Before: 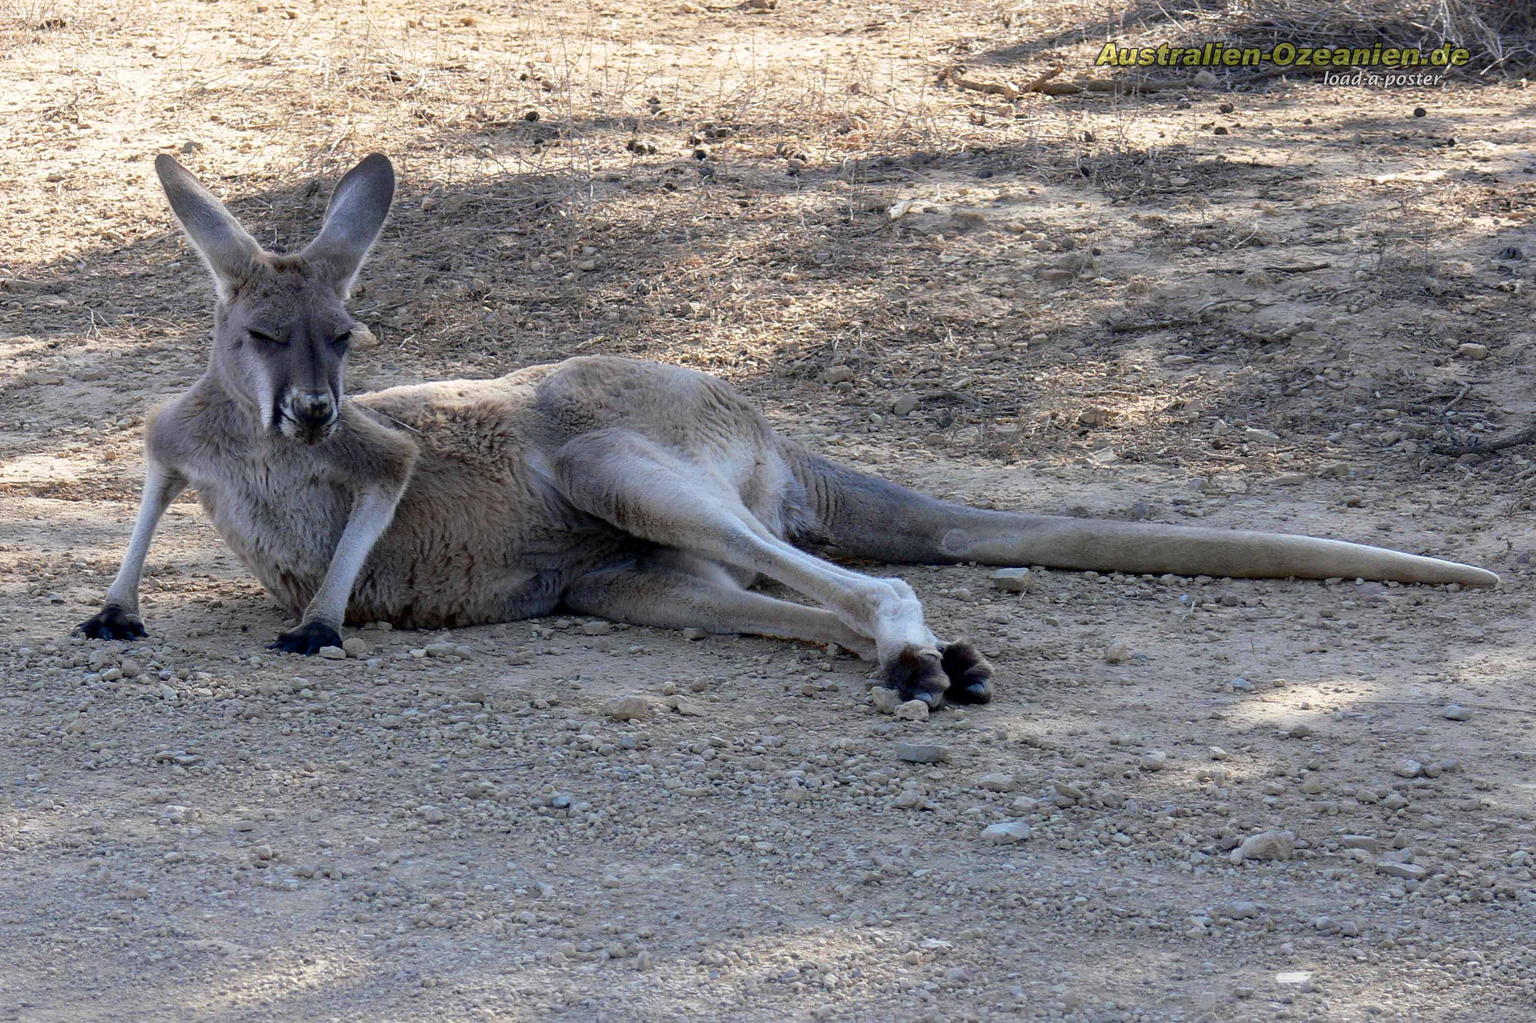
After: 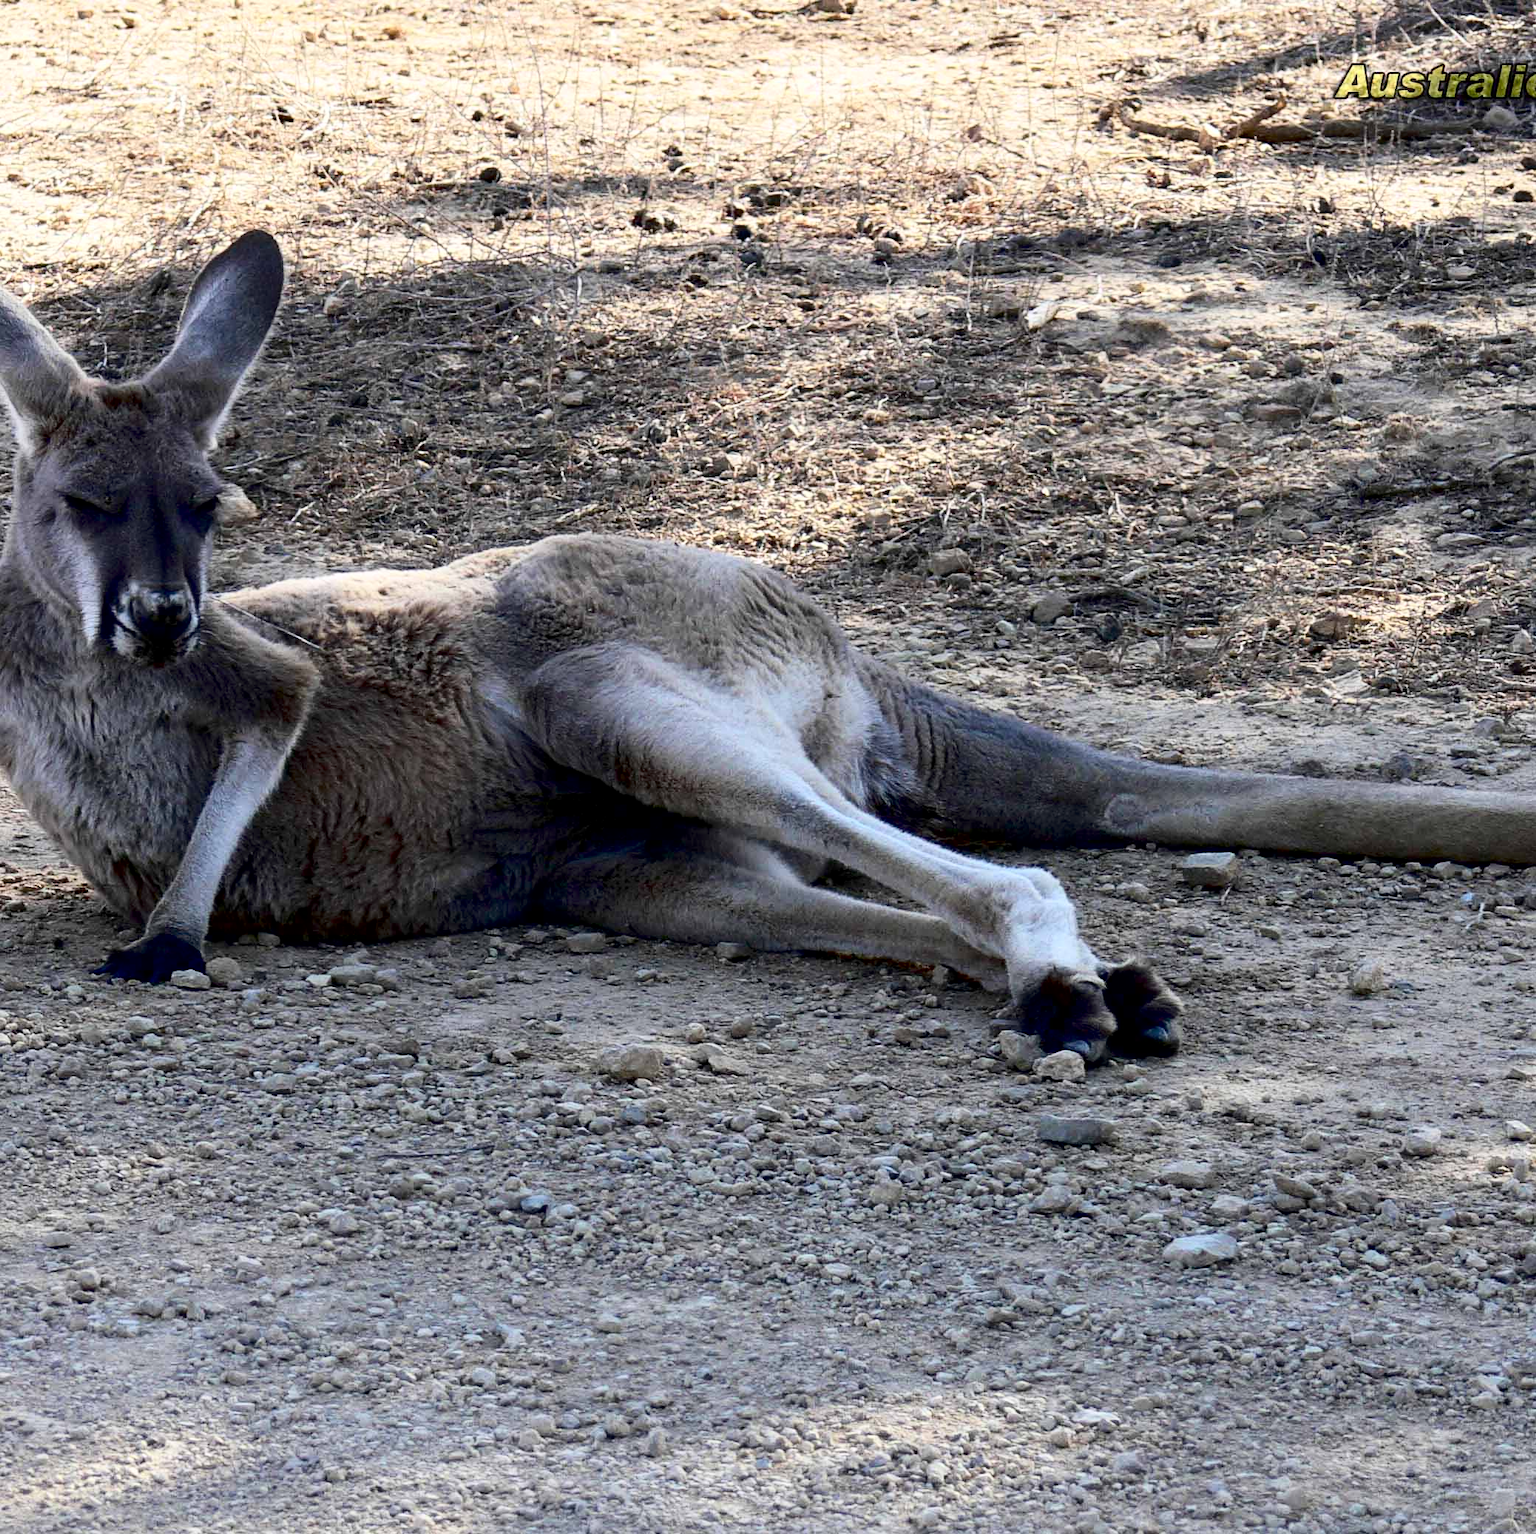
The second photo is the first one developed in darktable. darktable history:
exposure: black level correction 0.01, exposure 0.011 EV, compensate highlight preservation false
crop and rotate: left 13.409%, right 19.924%
contrast brightness saturation: contrast 0.28
